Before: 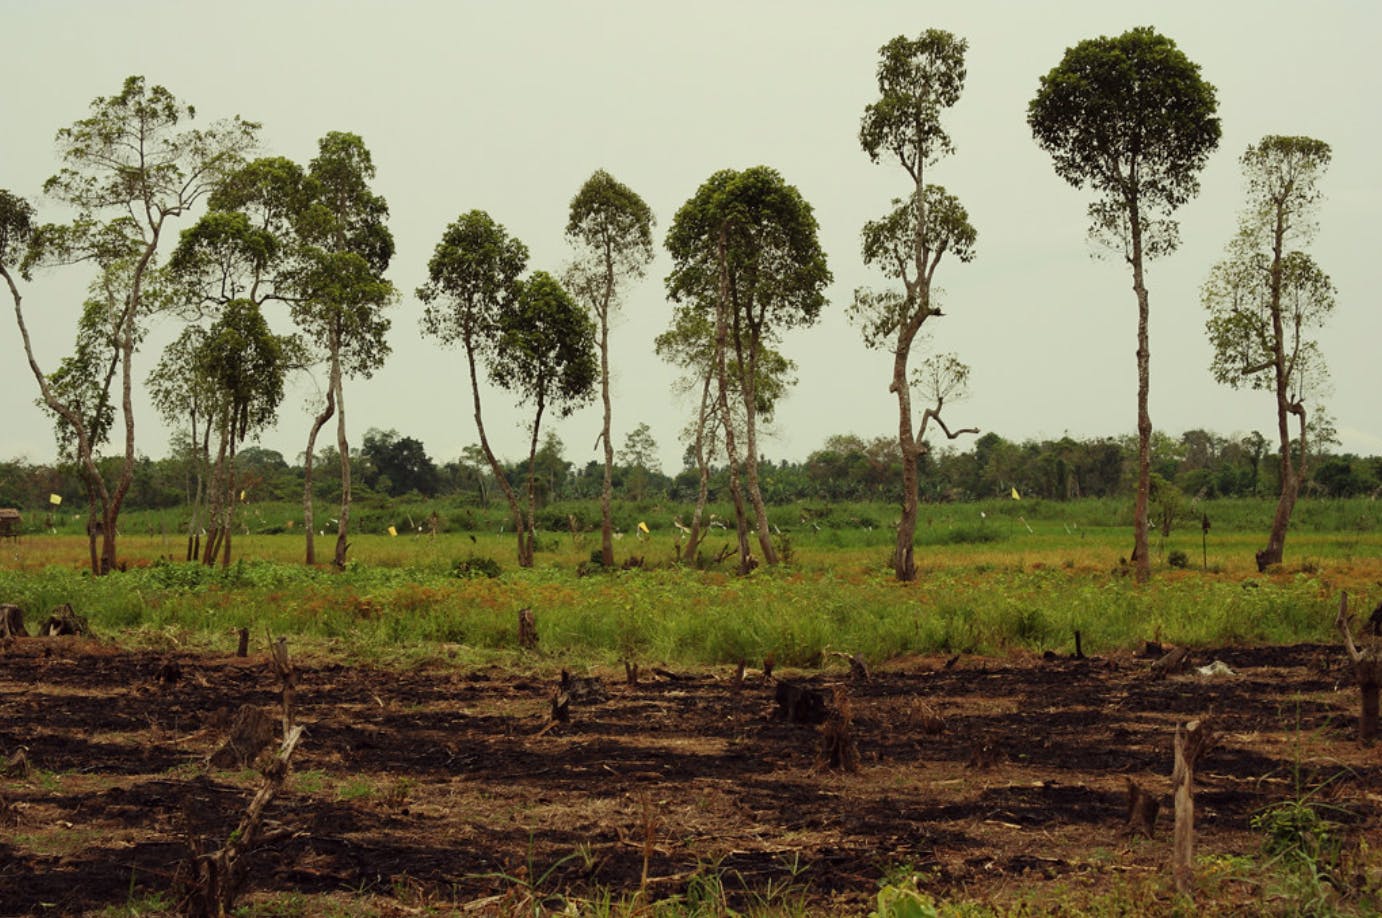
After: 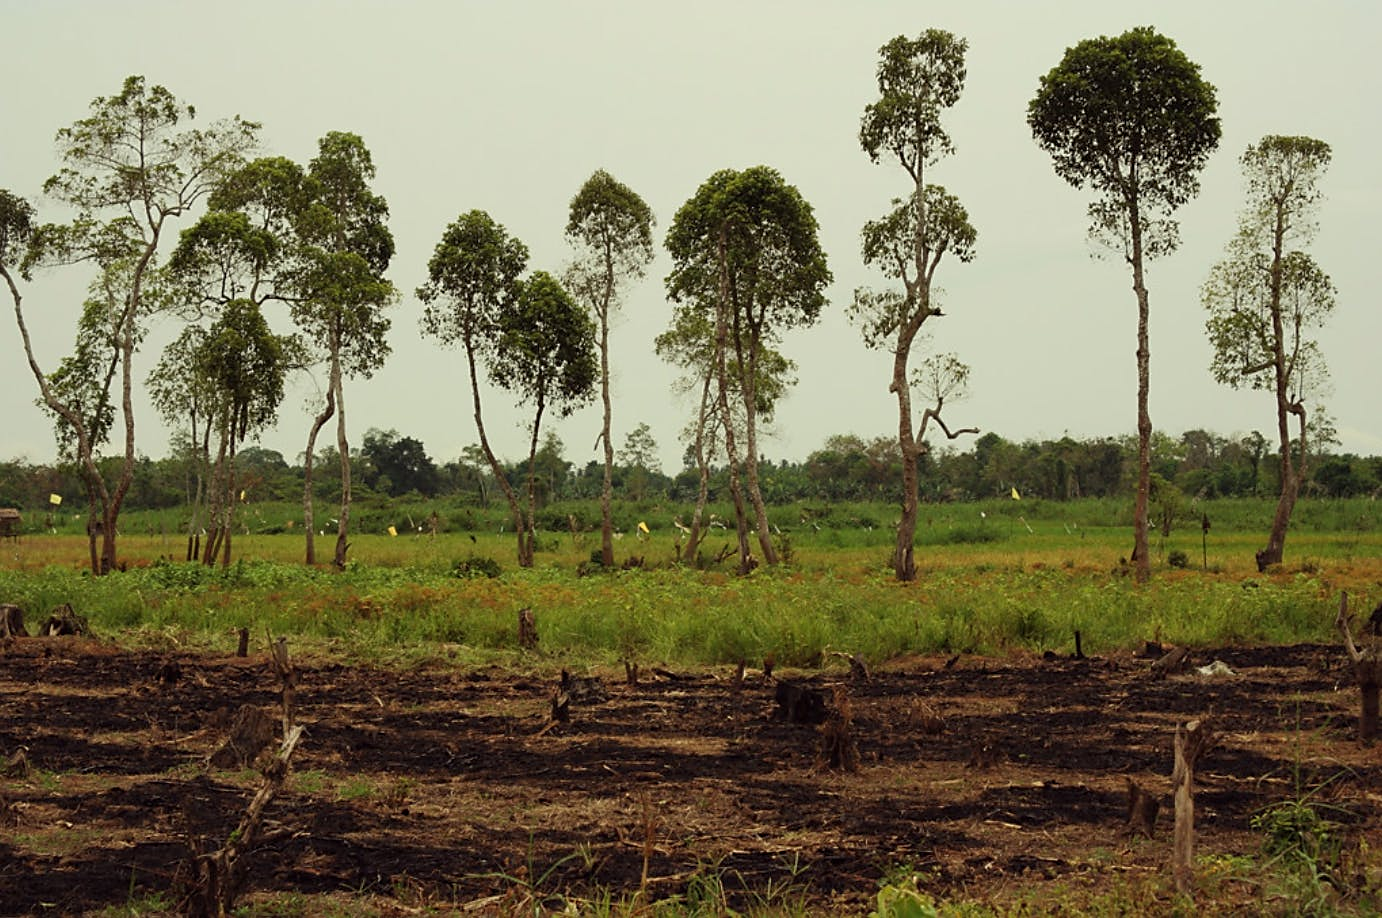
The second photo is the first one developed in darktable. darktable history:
sharpen: radius 1.846, amount 0.39, threshold 1.286
